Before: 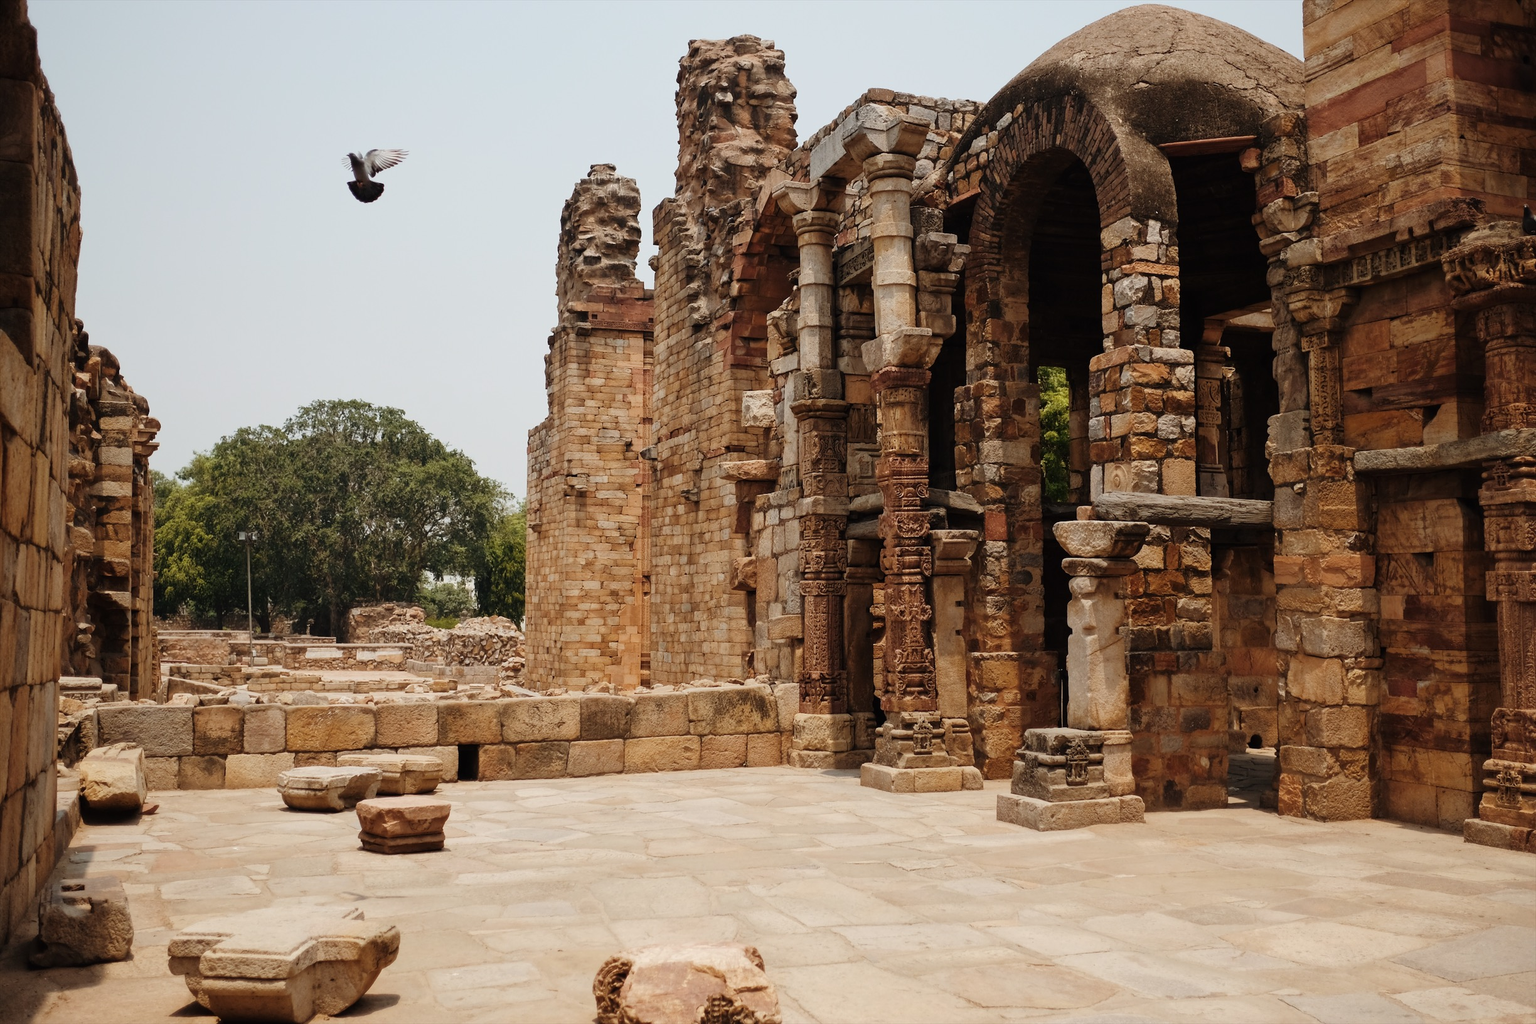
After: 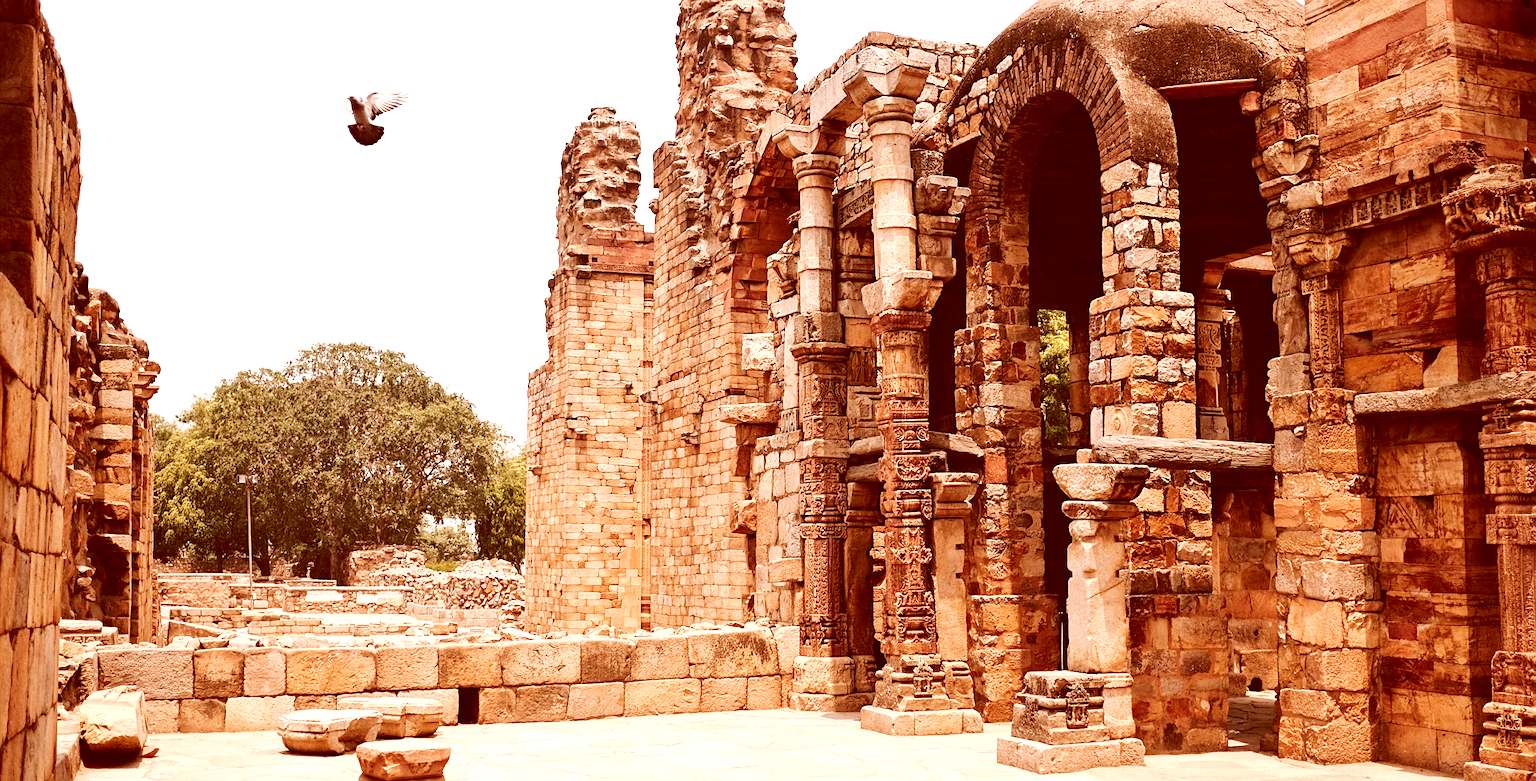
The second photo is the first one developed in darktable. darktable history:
shadows and highlights: shadows 25.18, highlights -24.84
exposure: black level correction 0, exposure 1.626 EV, compensate highlight preservation false
crop: top 5.615%, bottom 18.089%
levels: mode automatic
tone curve: curves: ch0 [(0, 0) (0.091, 0.066) (0.184, 0.16) (0.491, 0.519) (0.748, 0.765) (1, 0.919)]; ch1 [(0, 0) (0.179, 0.173) (0.322, 0.32) (0.424, 0.424) (0.502, 0.5) (0.56, 0.575) (0.631, 0.675) (0.777, 0.806) (1, 1)]; ch2 [(0, 0) (0.434, 0.447) (0.497, 0.498) (0.539, 0.566) (0.676, 0.691) (1, 1)], preserve colors none
sharpen: on, module defaults
color correction: highlights a* 9.52, highlights b* 8.69, shadows a* 39.41, shadows b* 39.71, saturation 0.795
